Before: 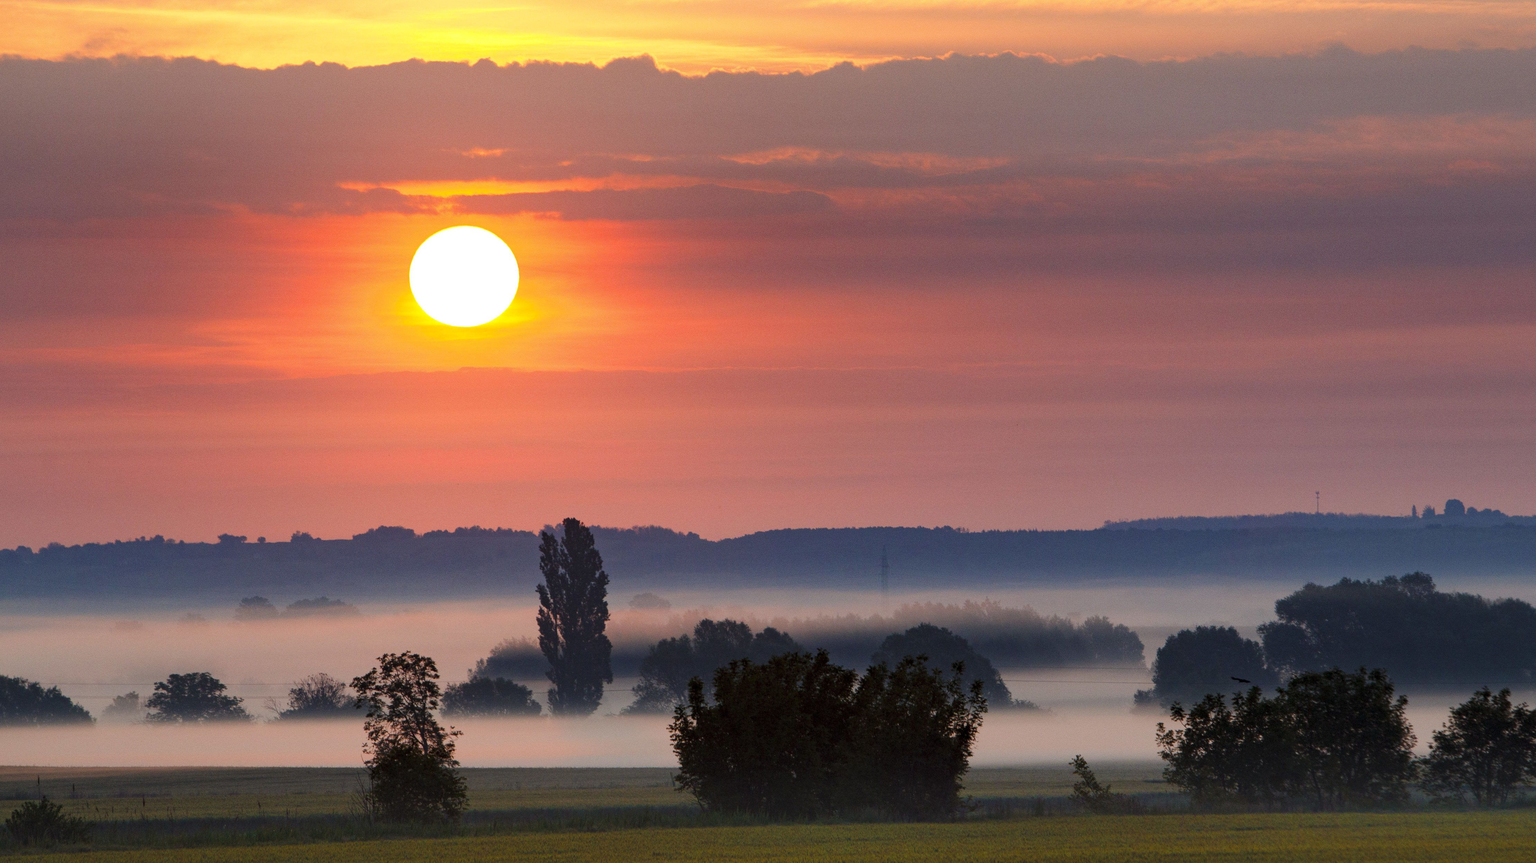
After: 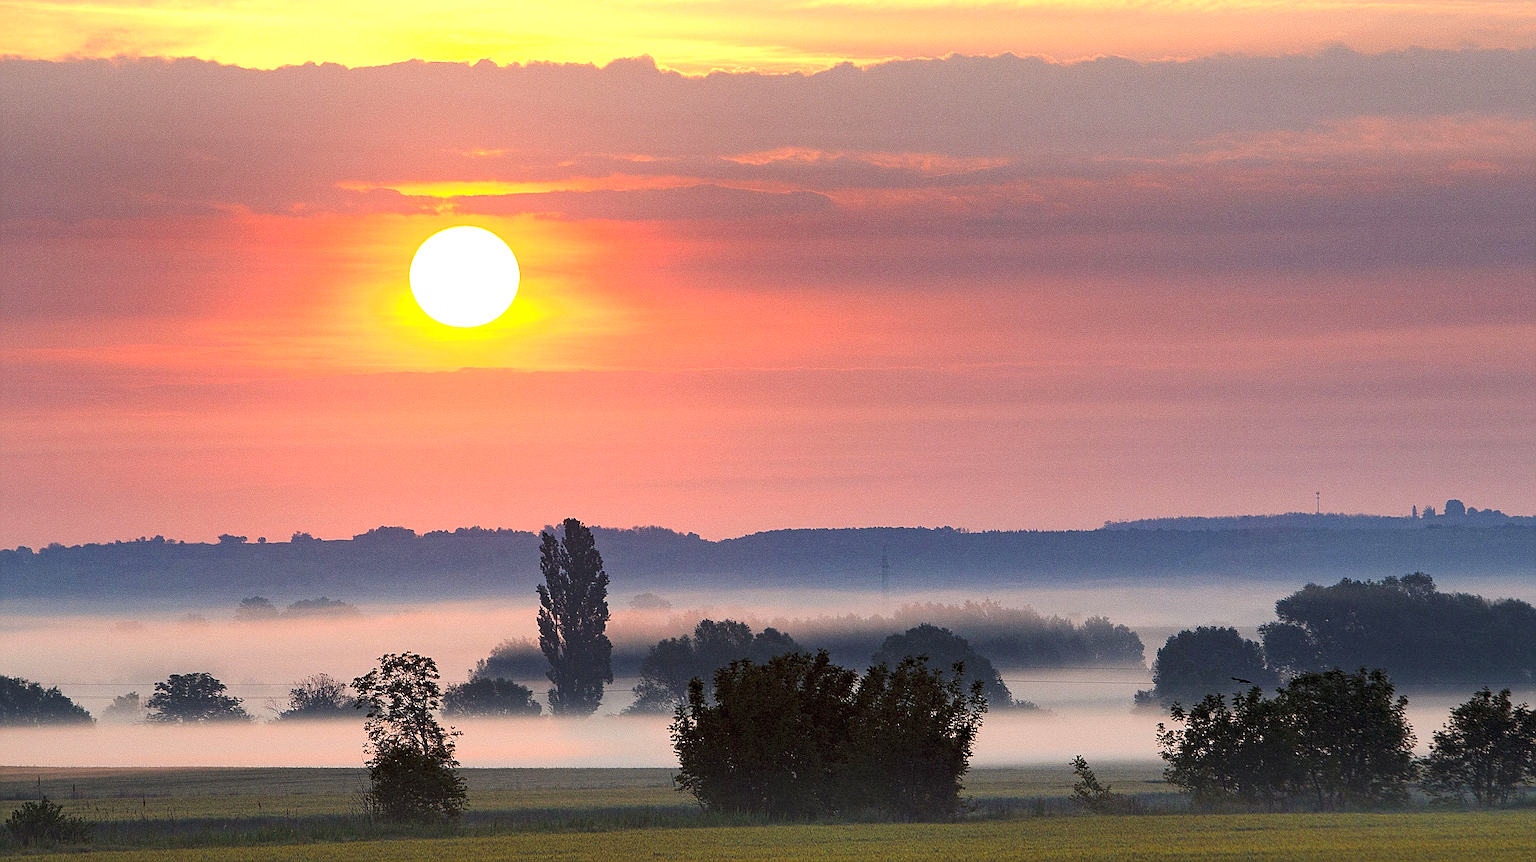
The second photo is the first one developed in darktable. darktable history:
exposure: black level correction 0, exposure 0.701 EV, compensate highlight preservation false
sharpen: amount 1.991
